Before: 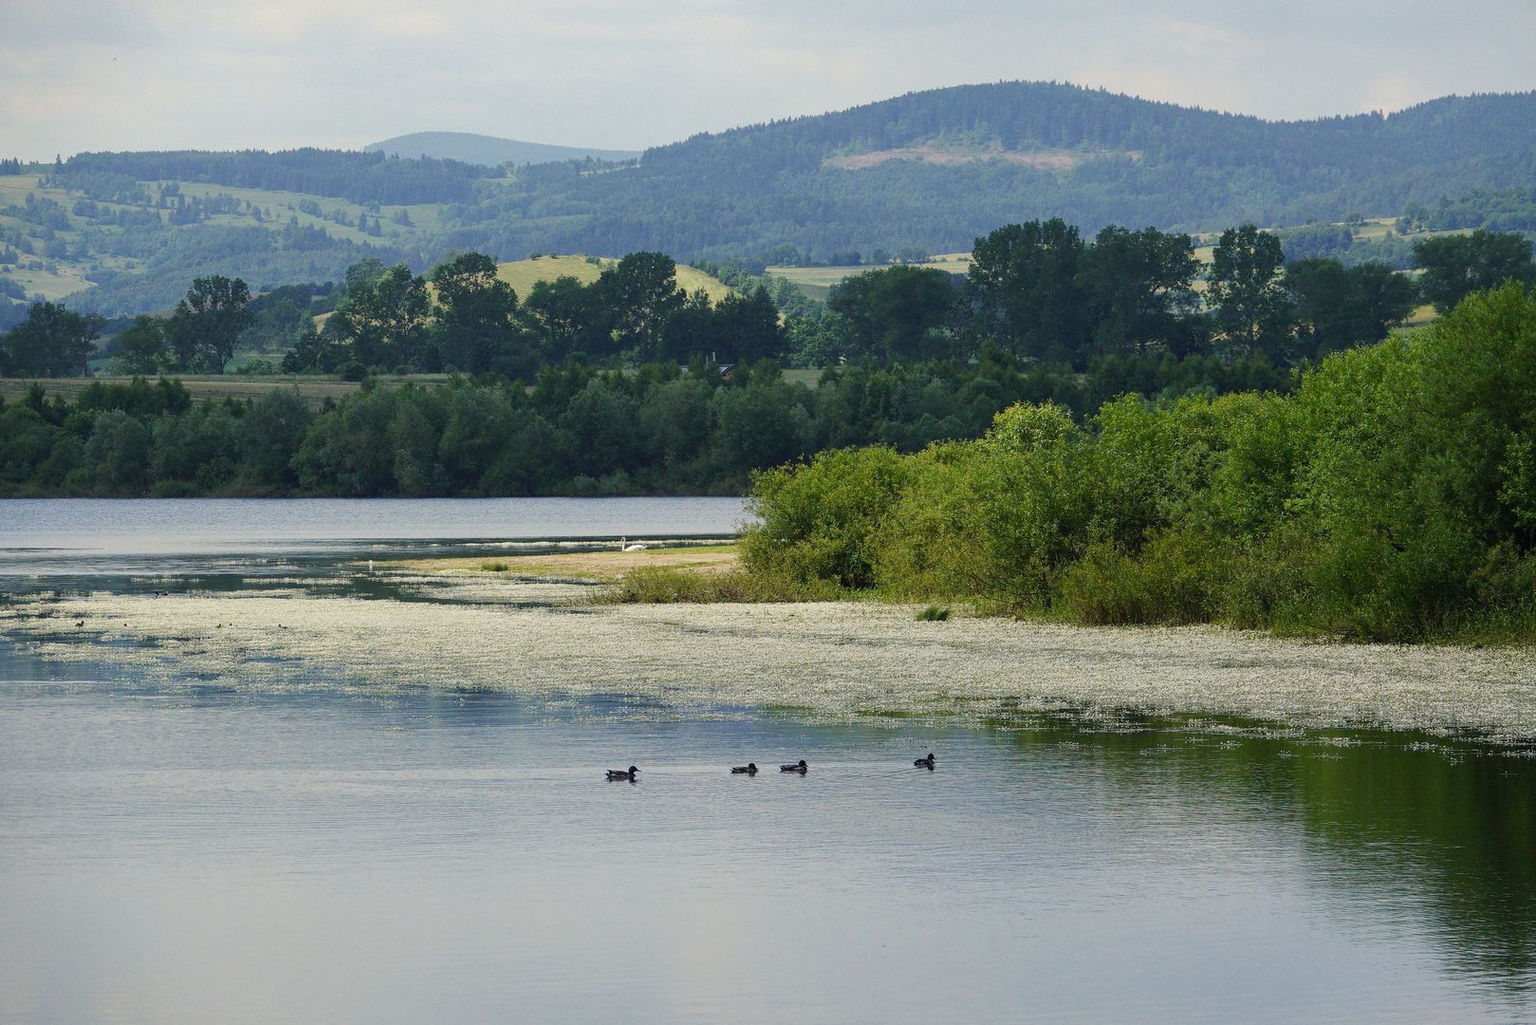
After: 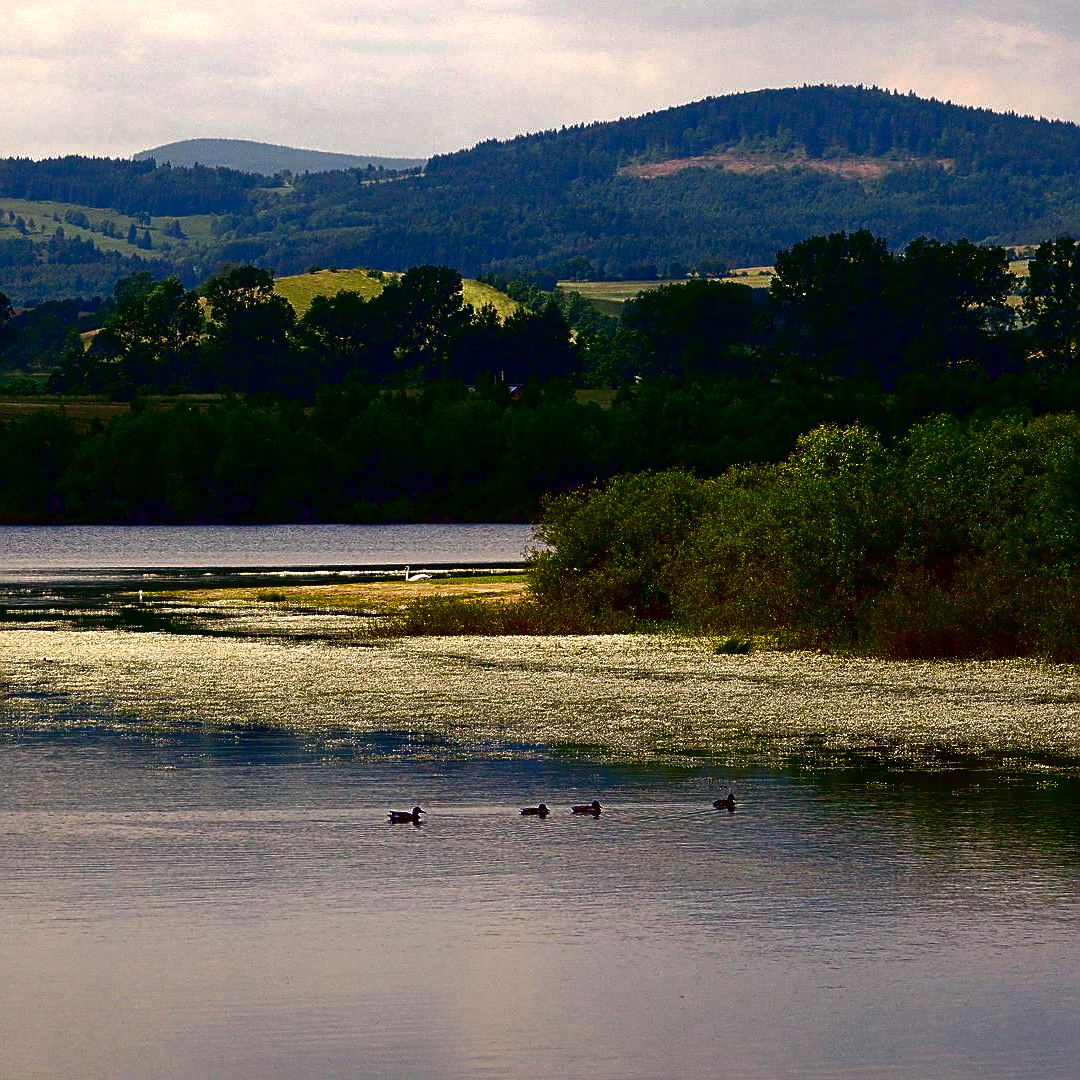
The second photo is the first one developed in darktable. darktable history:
color correction: highlights a* 10.21, highlights b* 9.79, shadows a* 8.61, shadows b* 7.88, saturation 0.8
exposure: exposure 0.515 EV, compensate highlight preservation false
contrast brightness saturation: brightness -1, saturation 1
sharpen: on, module defaults
crop and rotate: left 15.446%, right 17.836%
